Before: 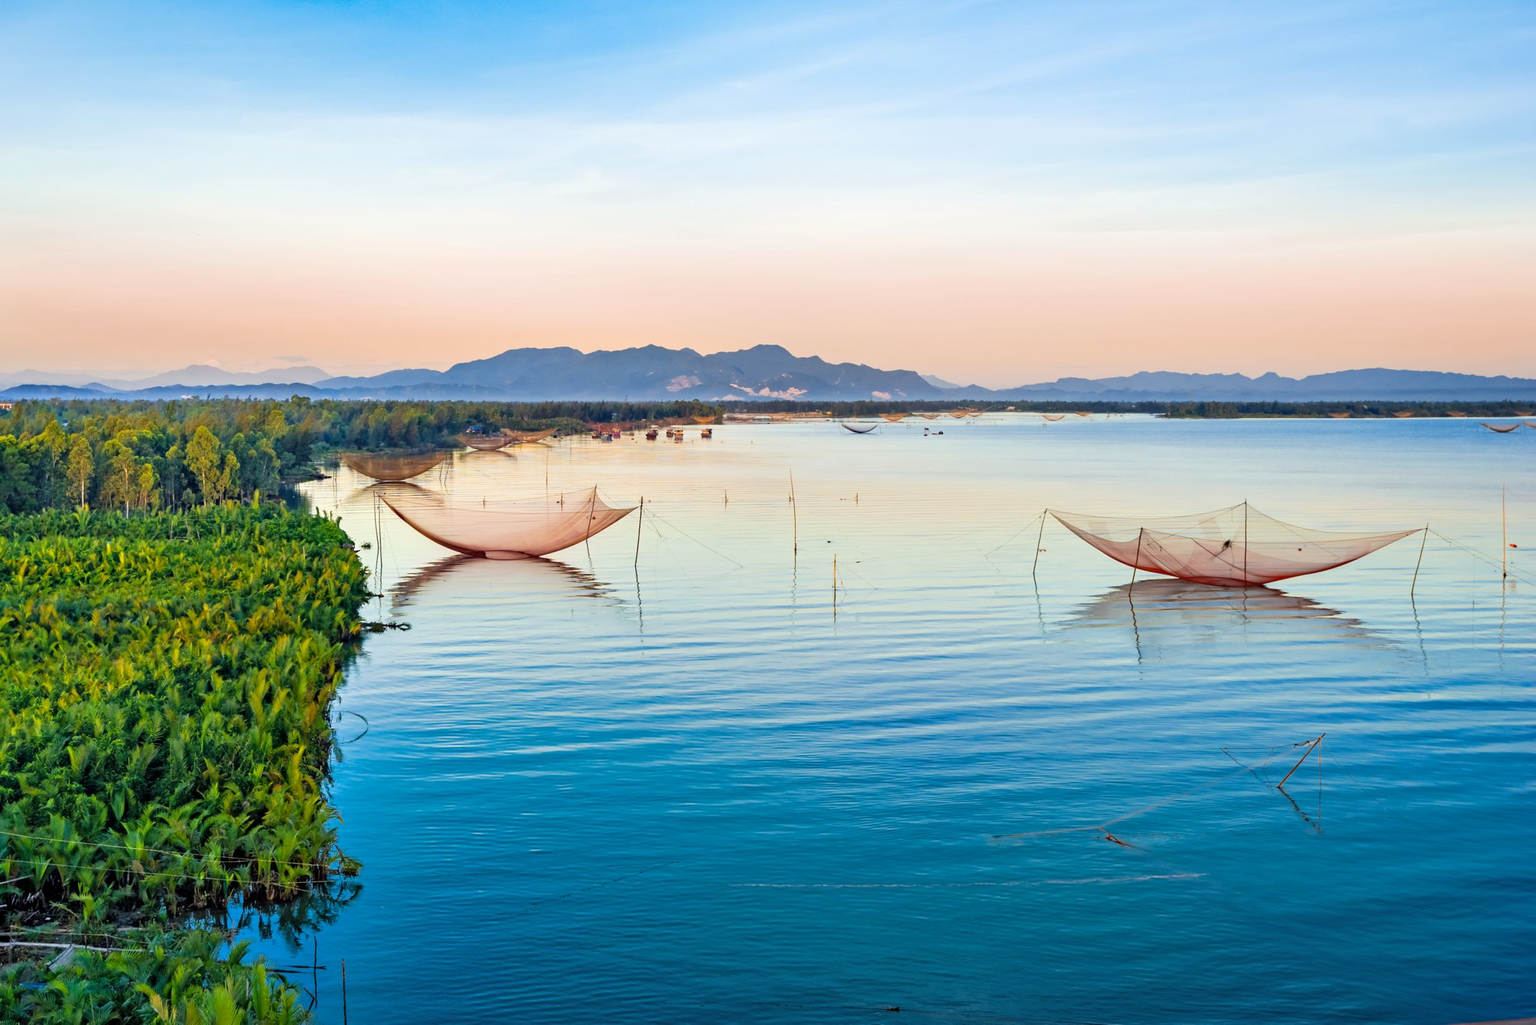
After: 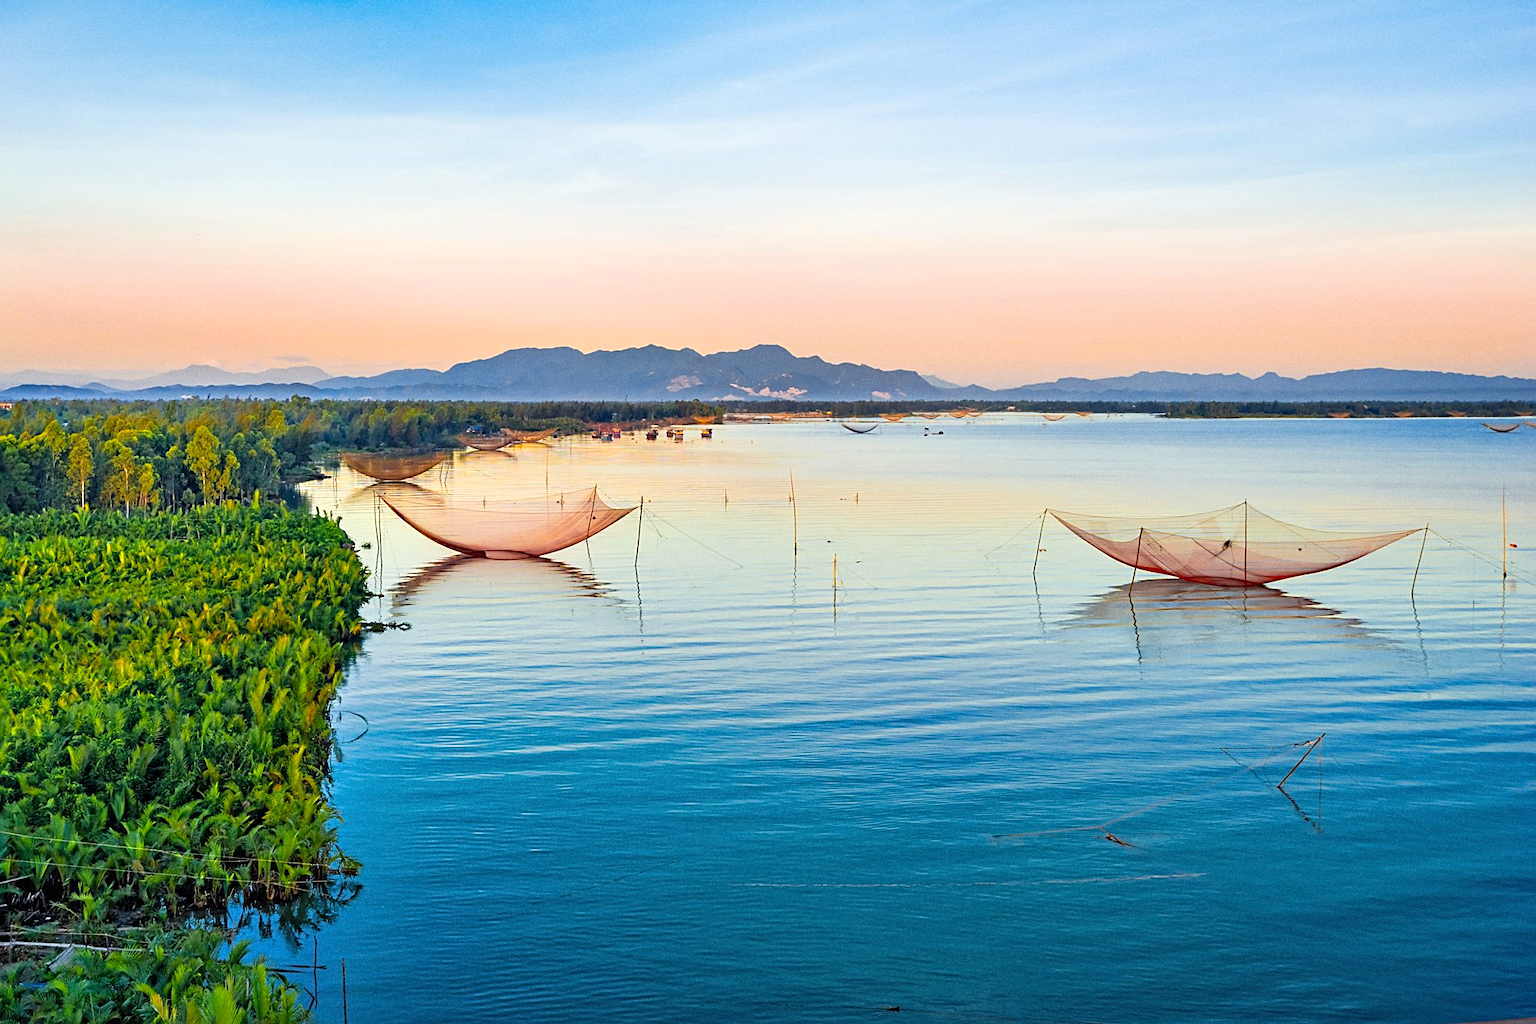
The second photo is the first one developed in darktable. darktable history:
color zones: curves: ch0 [(0.224, 0.526) (0.75, 0.5)]; ch1 [(0.055, 0.526) (0.224, 0.761) (0.377, 0.526) (0.75, 0.5)]
grain: coarseness 7.08 ISO, strength 21.67%, mid-tones bias 59.58%
sharpen: on, module defaults
